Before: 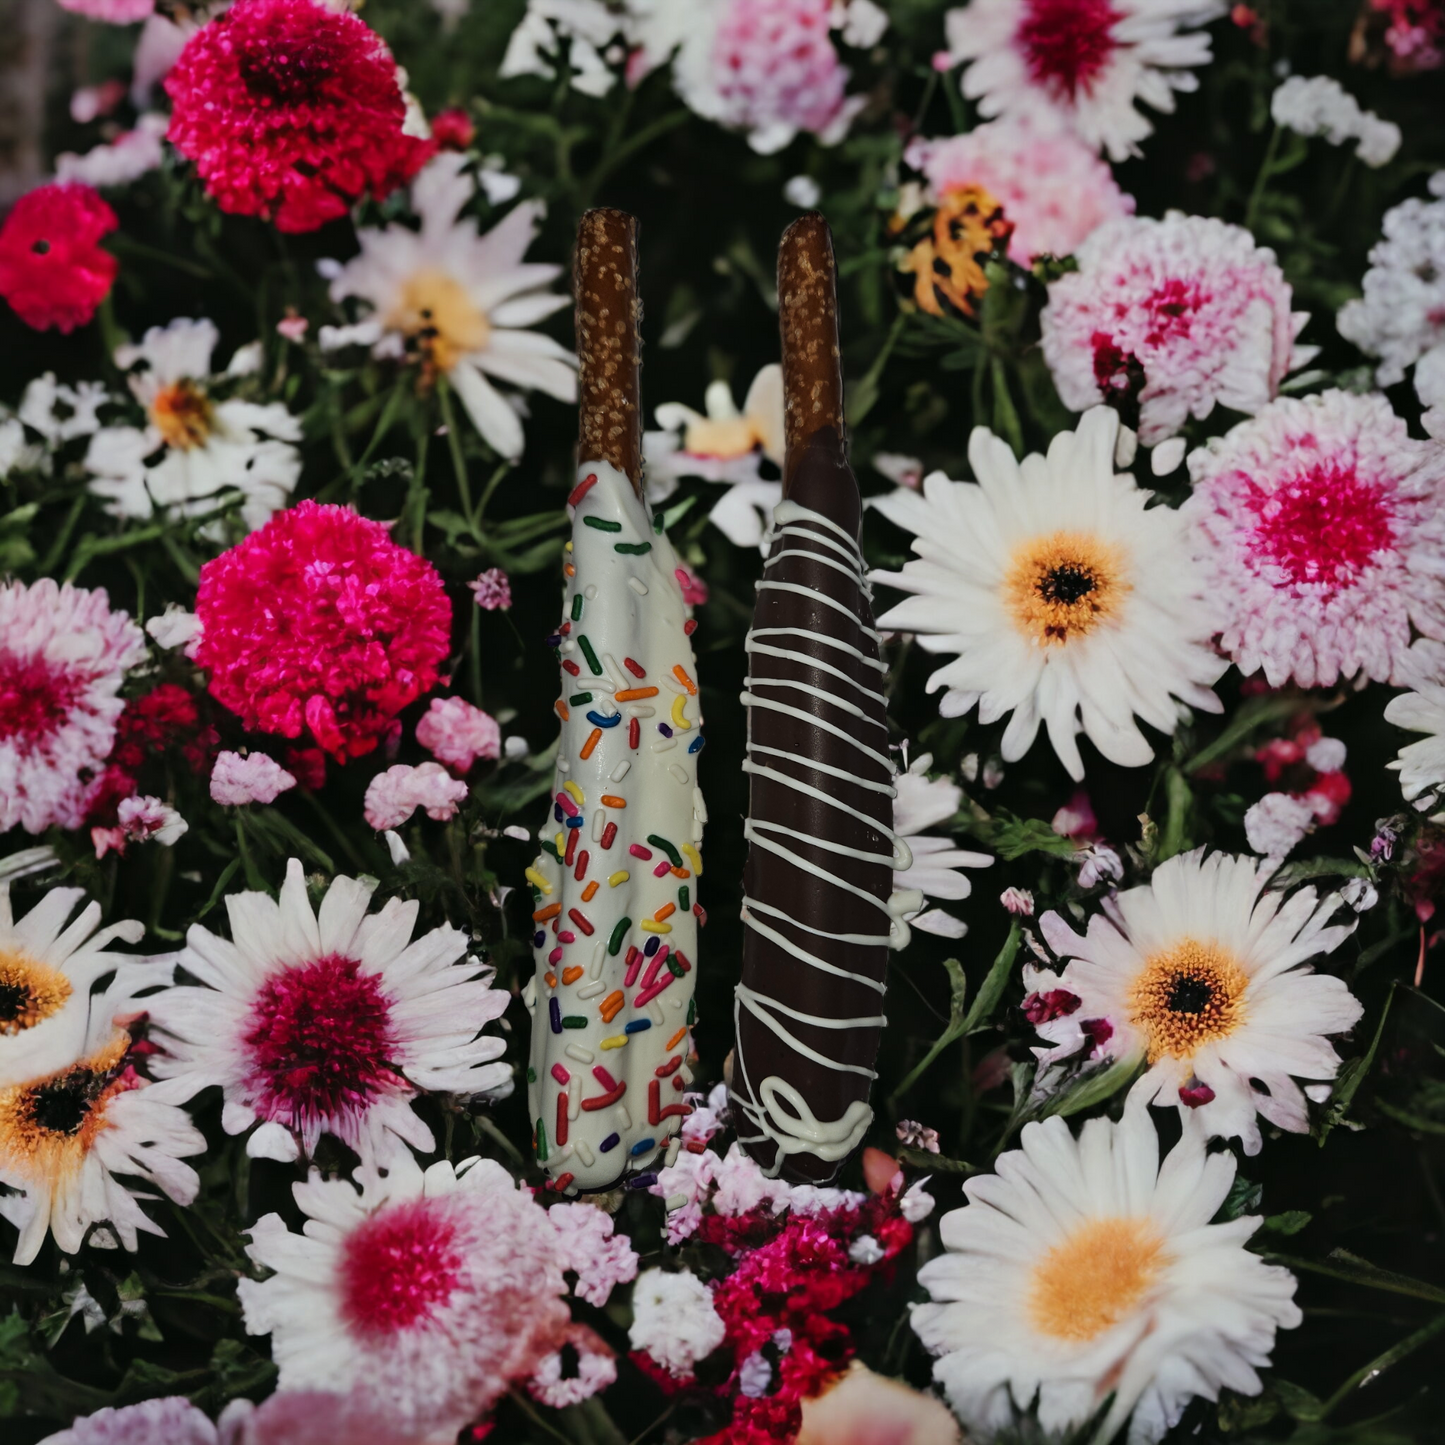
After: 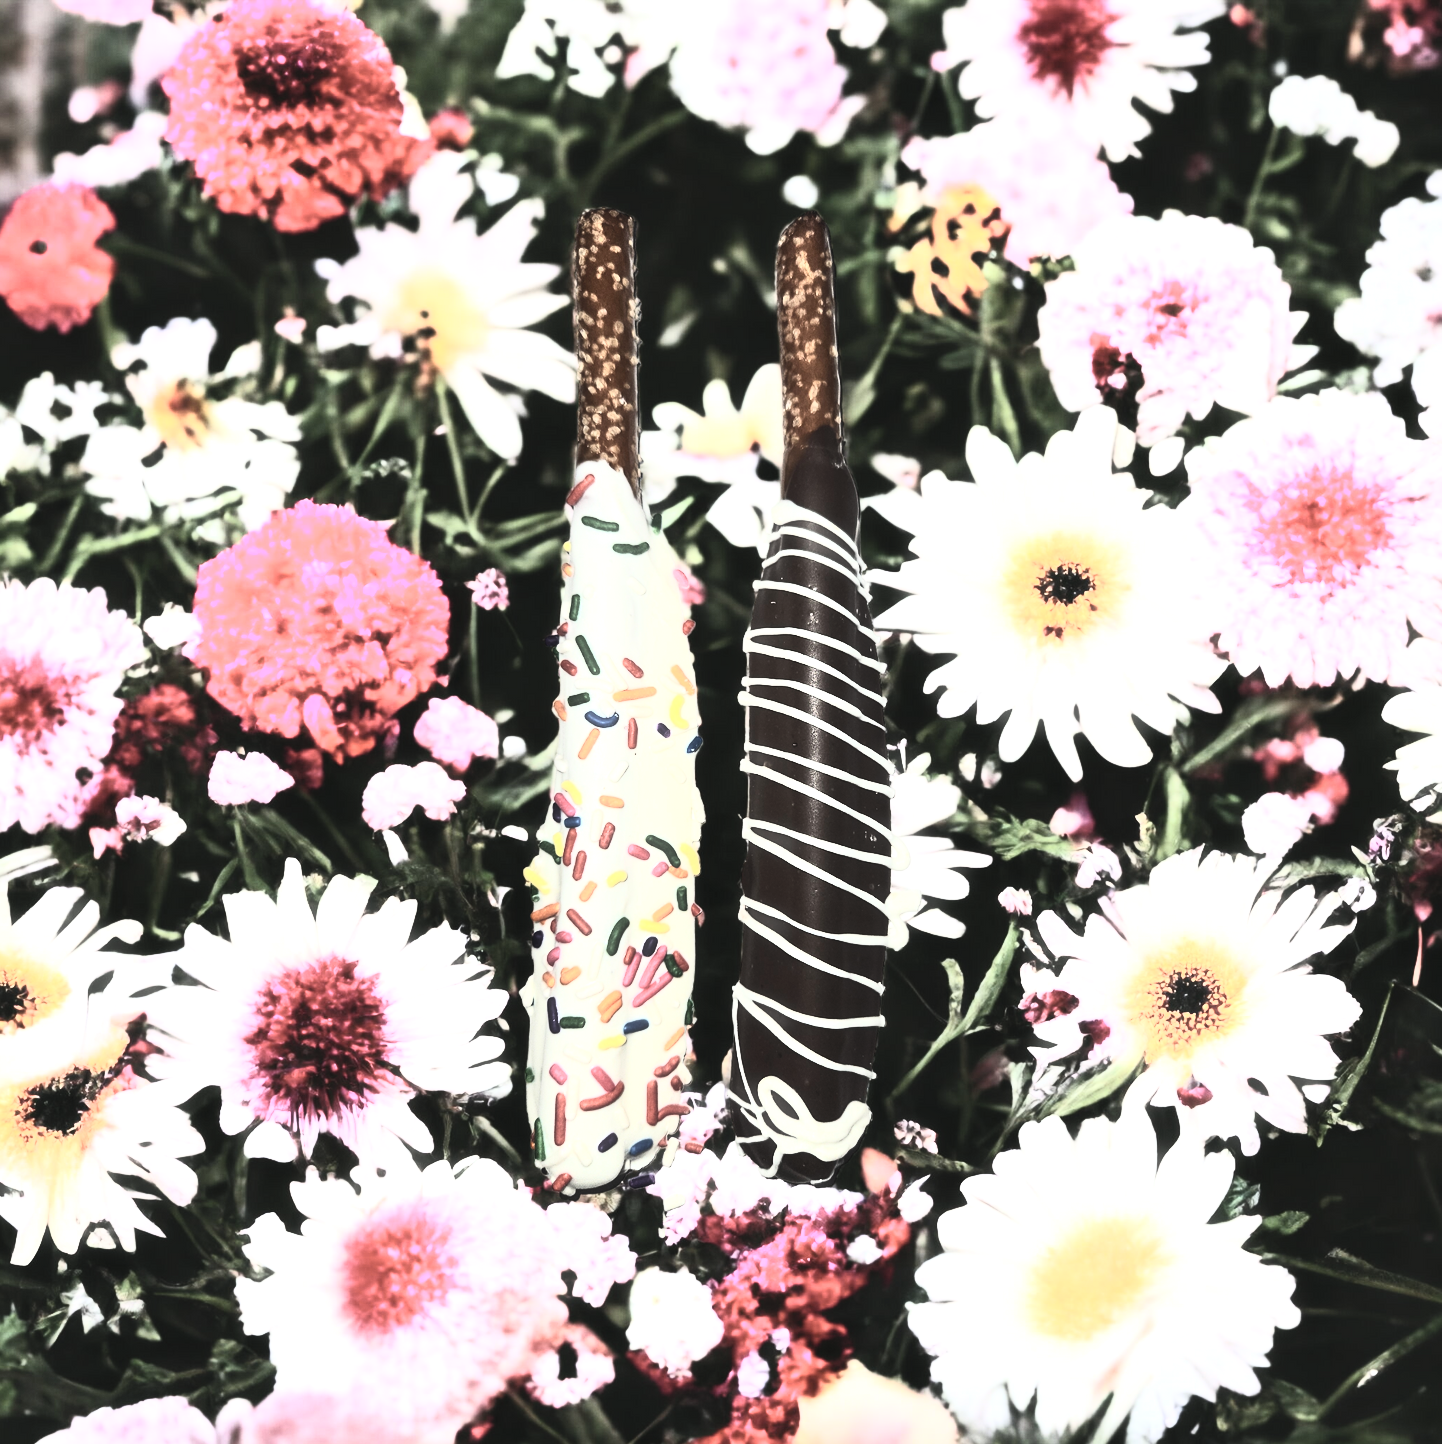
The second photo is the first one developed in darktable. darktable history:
exposure: black level correction 0, exposure 0.892 EV, compensate exposure bias true, compensate highlight preservation false
contrast brightness saturation: contrast 0.552, brightness 0.569, saturation -0.329
haze removal: strength -0.047, adaptive false
tone equalizer: -8 EV -0.781 EV, -7 EV -0.694 EV, -6 EV -0.622 EV, -5 EV -0.422 EV, -3 EV 0.4 EV, -2 EV 0.6 EV, -1 EV 0.695 EV, +0 EV 0.731 EV
crop: left 0.179%
